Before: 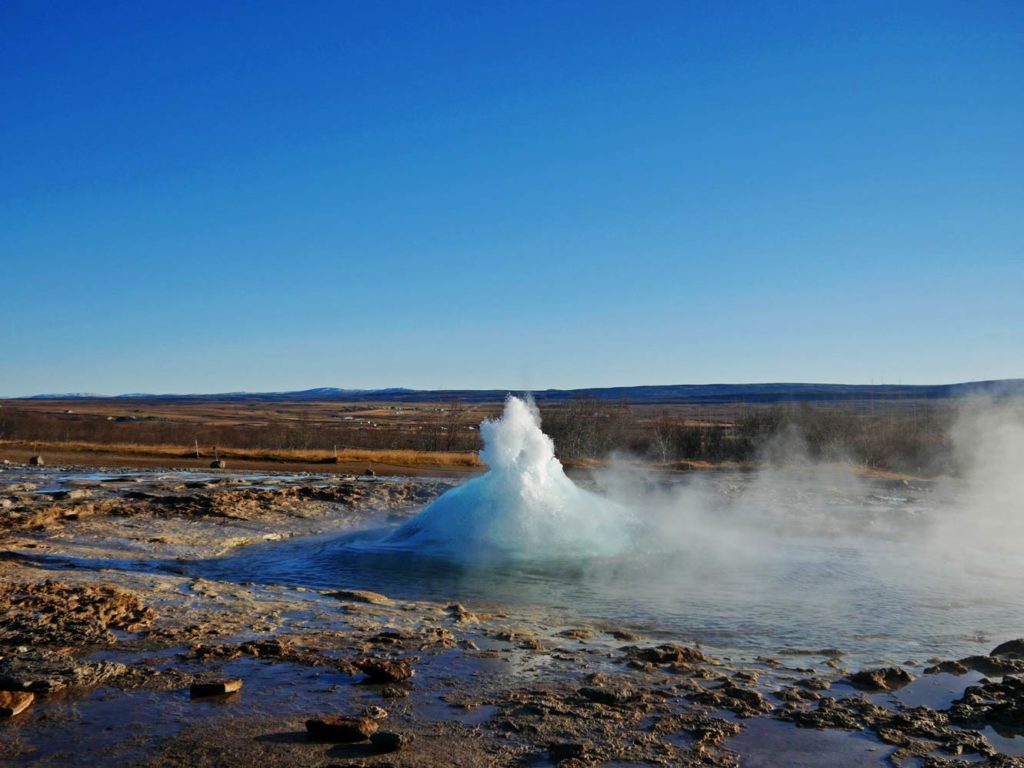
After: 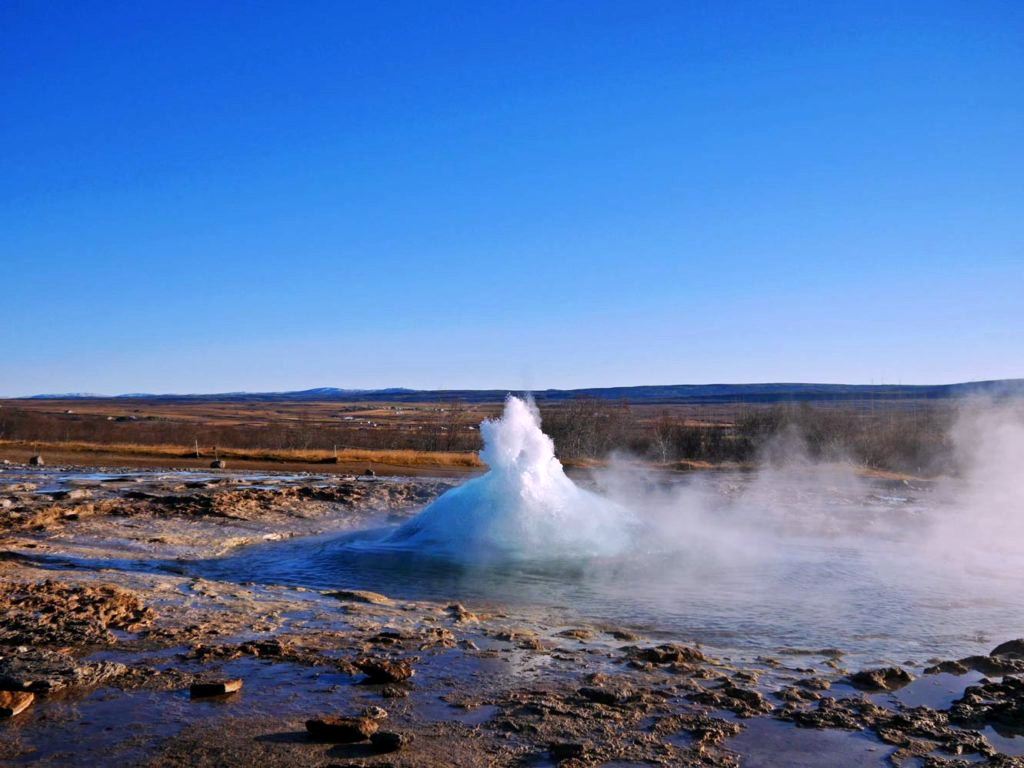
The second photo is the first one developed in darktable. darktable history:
white balance: red 1.066, blue 1.119
exposure: black level correction 0.001, exposure 0.191 EV, compensate highlight preservation false
